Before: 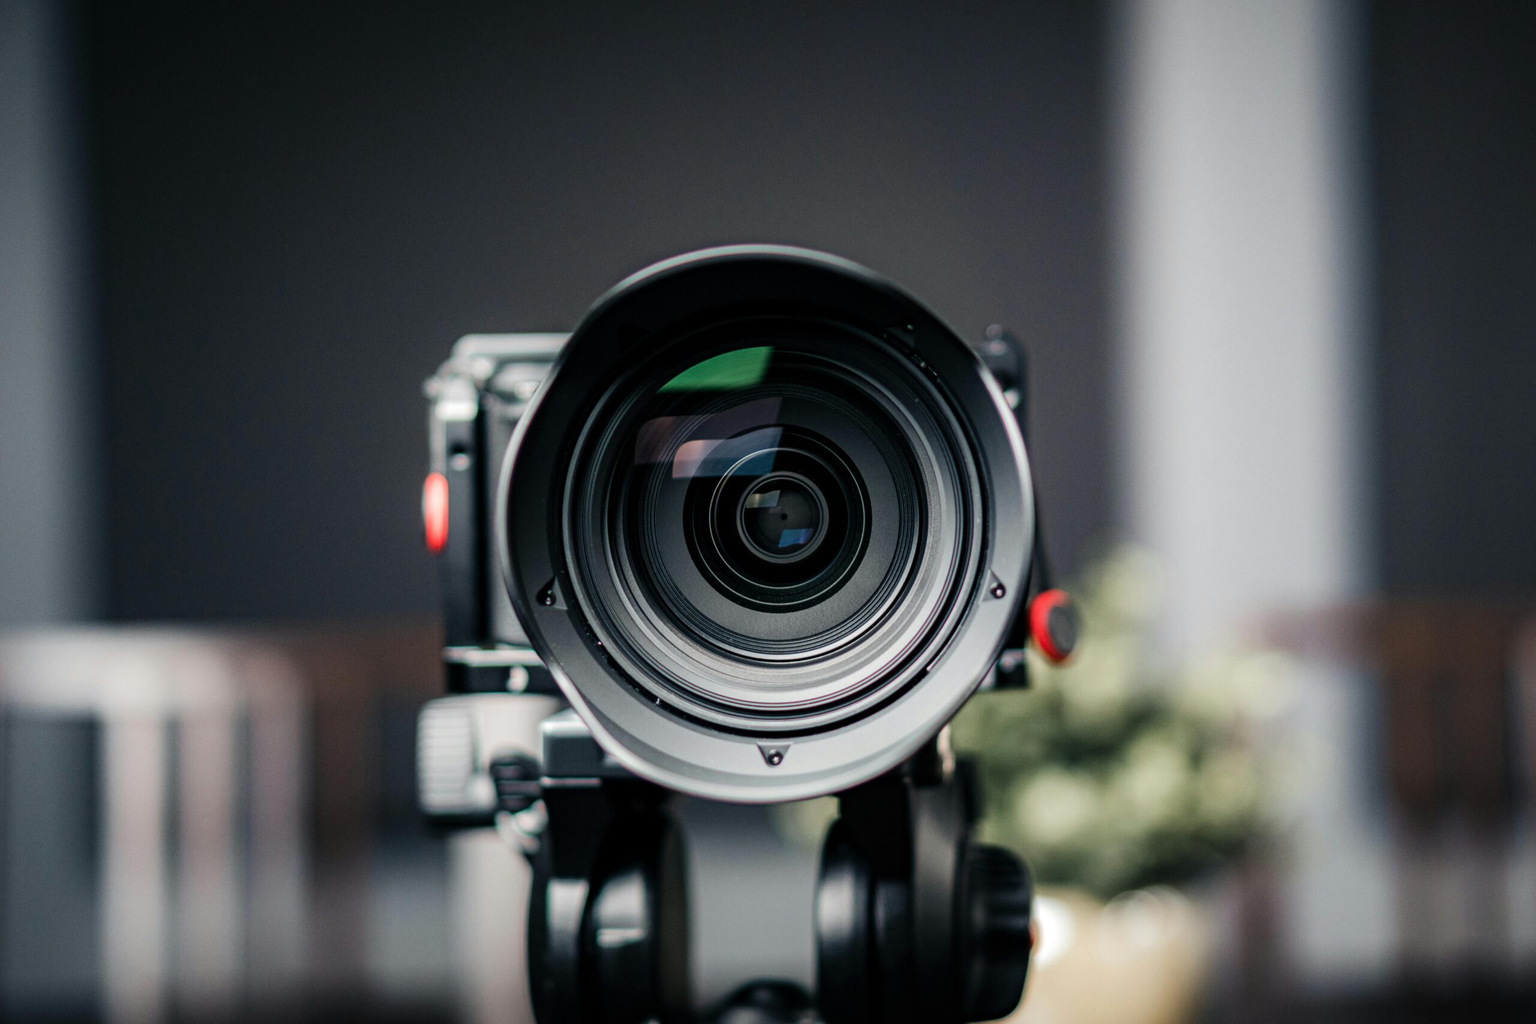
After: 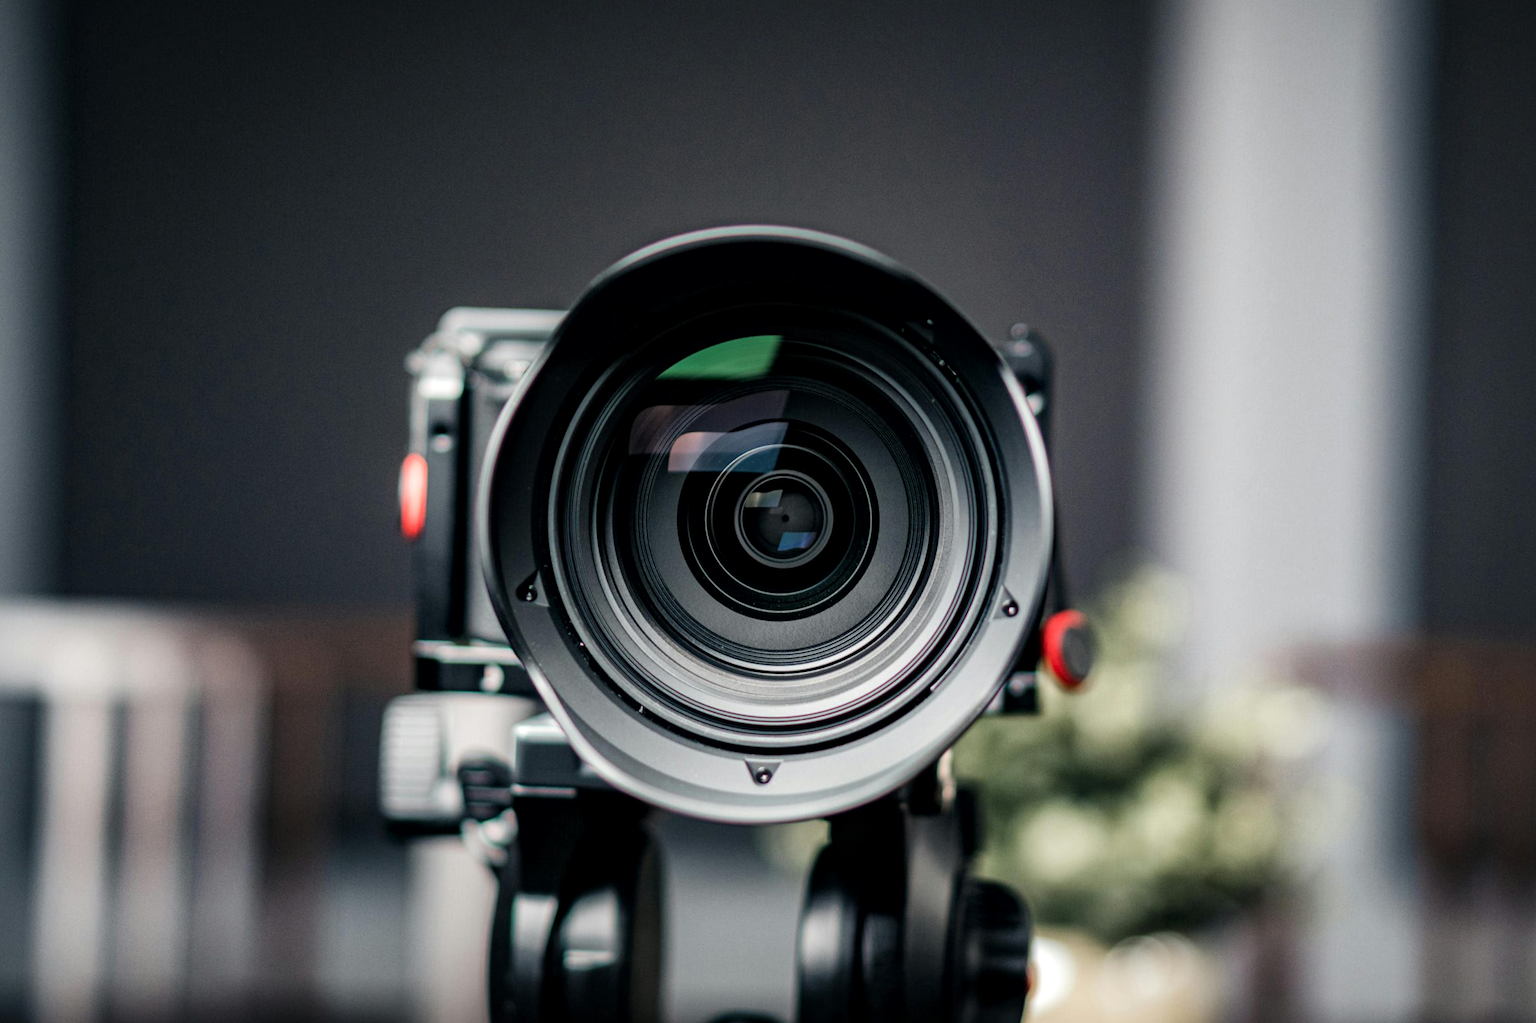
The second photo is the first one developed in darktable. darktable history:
local contrast: mode bilateral grid, contrast 21, coarseness 51, detail 144%, midtone range 0.2
crop and rotate: angle -2.74°
